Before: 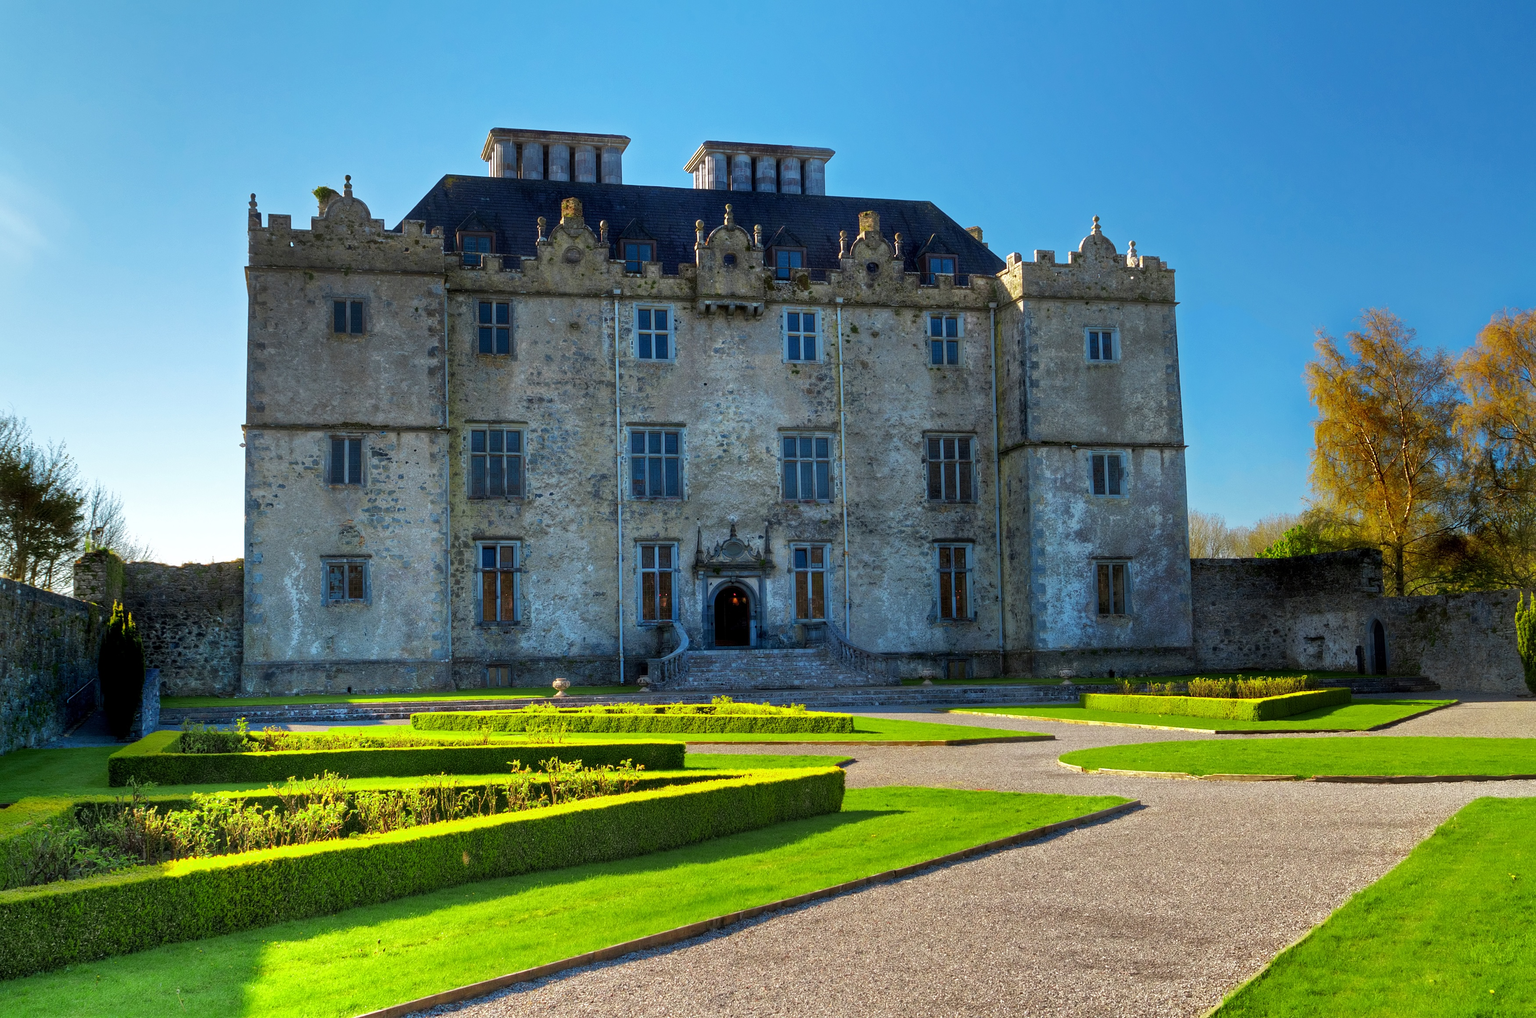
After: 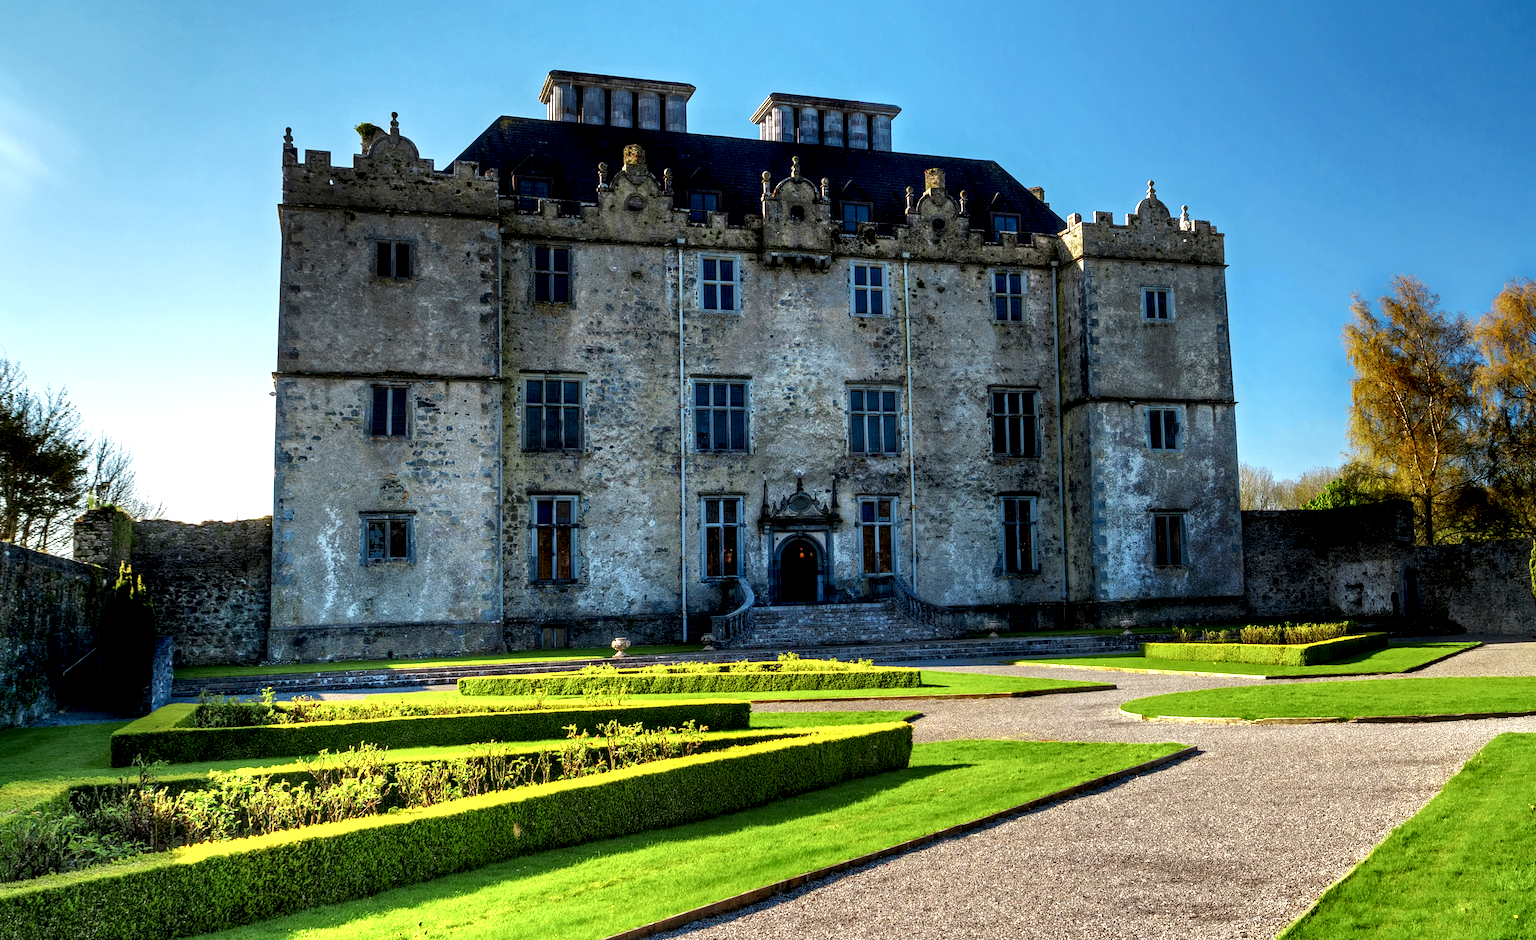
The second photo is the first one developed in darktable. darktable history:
local contrast: highlights 80%, shadows 57%, detail 175%, midtone range 0.602
rotate and perspective: rotation -0.013°, lens shift (vertical) -0.027, lens shift (horizontal) 0.178, crop left 0.016, crop right 0.989, crop top 0.082, crop bottom 0.918
